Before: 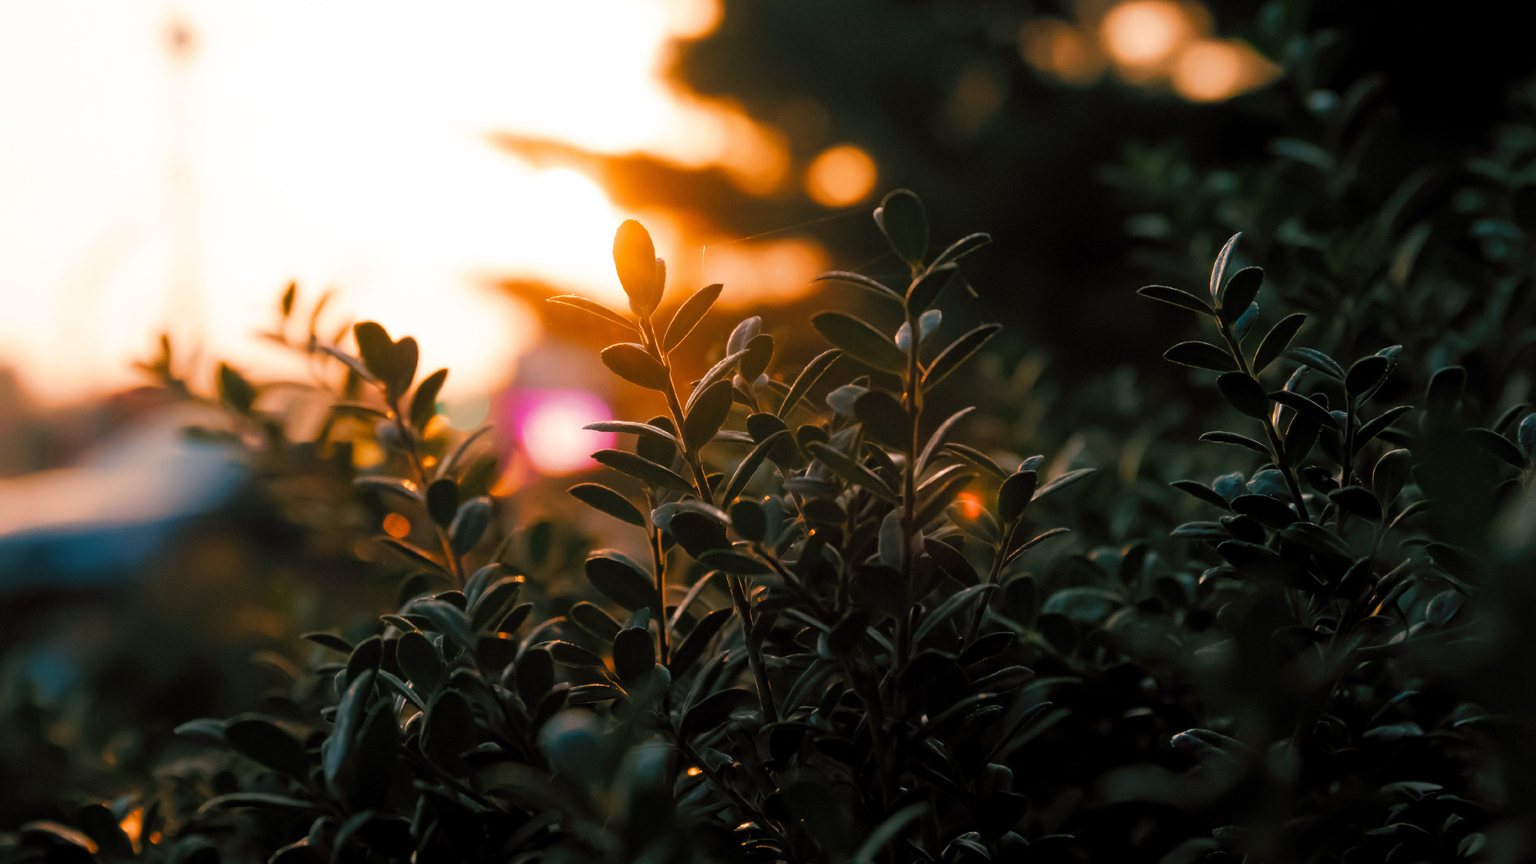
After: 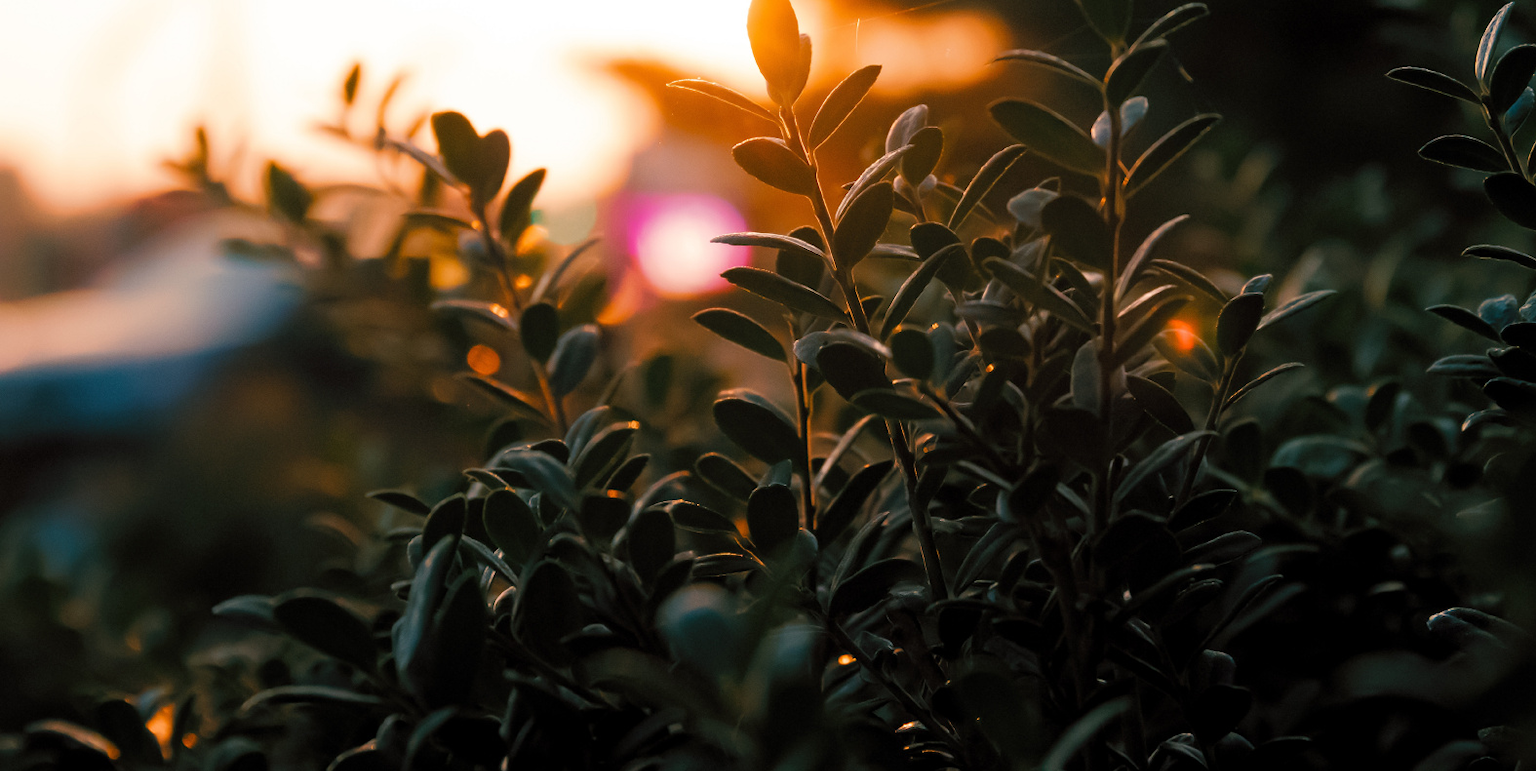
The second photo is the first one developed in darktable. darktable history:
crop: top 26.711%, right 17.947%
